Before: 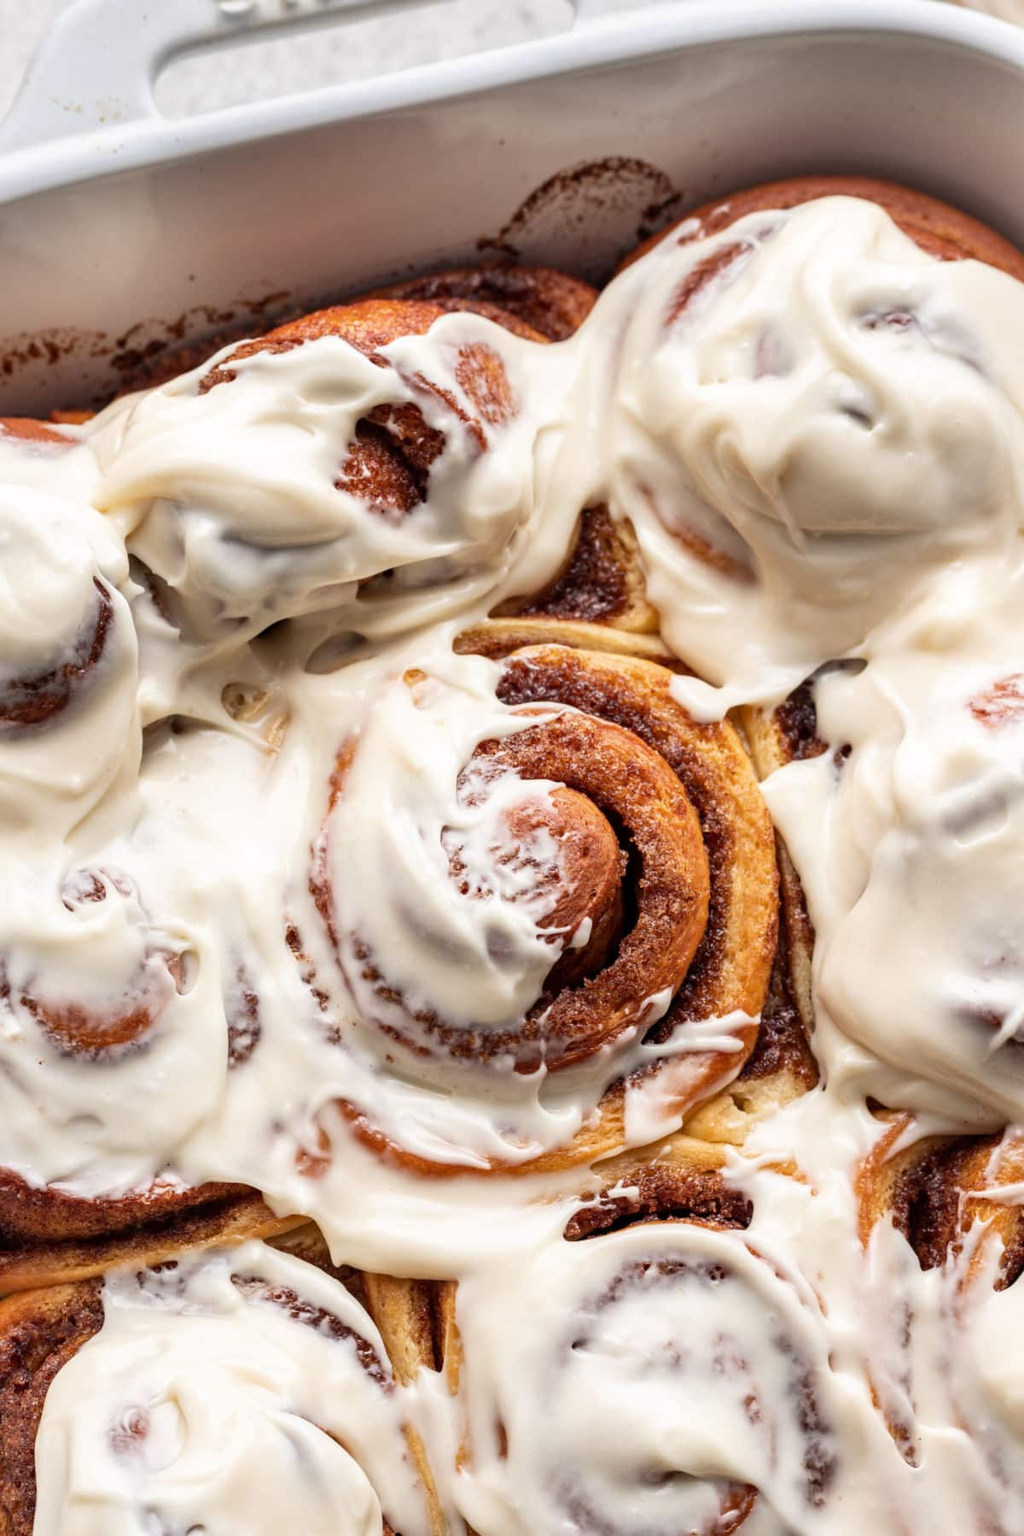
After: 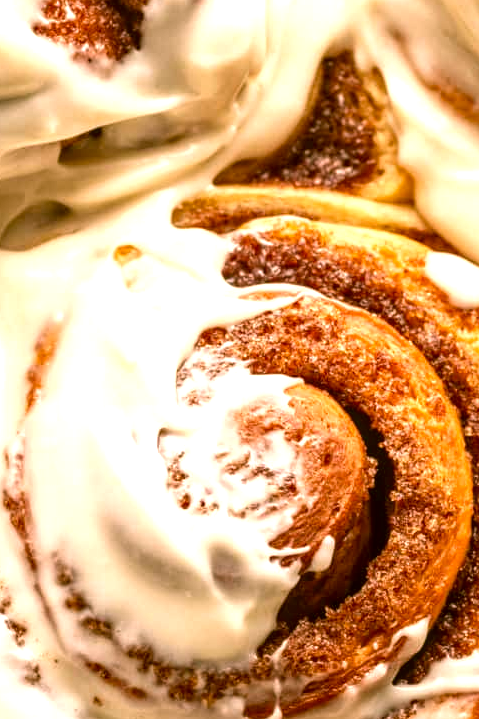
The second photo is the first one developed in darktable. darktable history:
exposure: black level correction 0, exposure 0.7 EV, compensate exposure bias true, compensate highlight preservation false
color correction: highlights a* 8.98, highlights b* 15.09, shadows a* -0.49, shadows b* 26.52
crop: left 30%, top 30%, right 30%, bottom 30%
local contrast: on, module defaults
